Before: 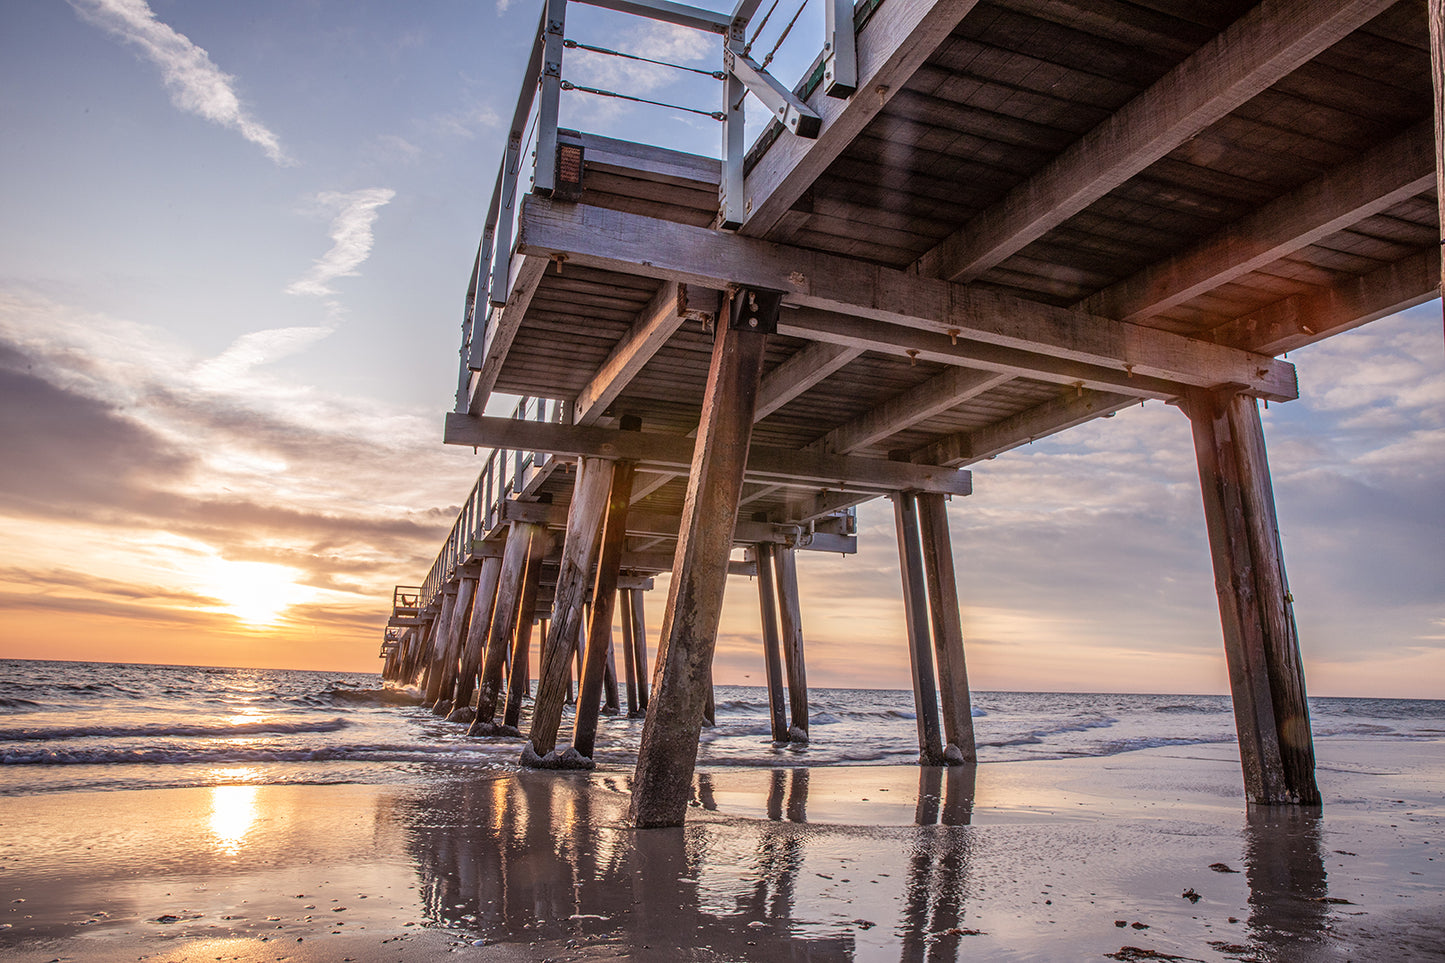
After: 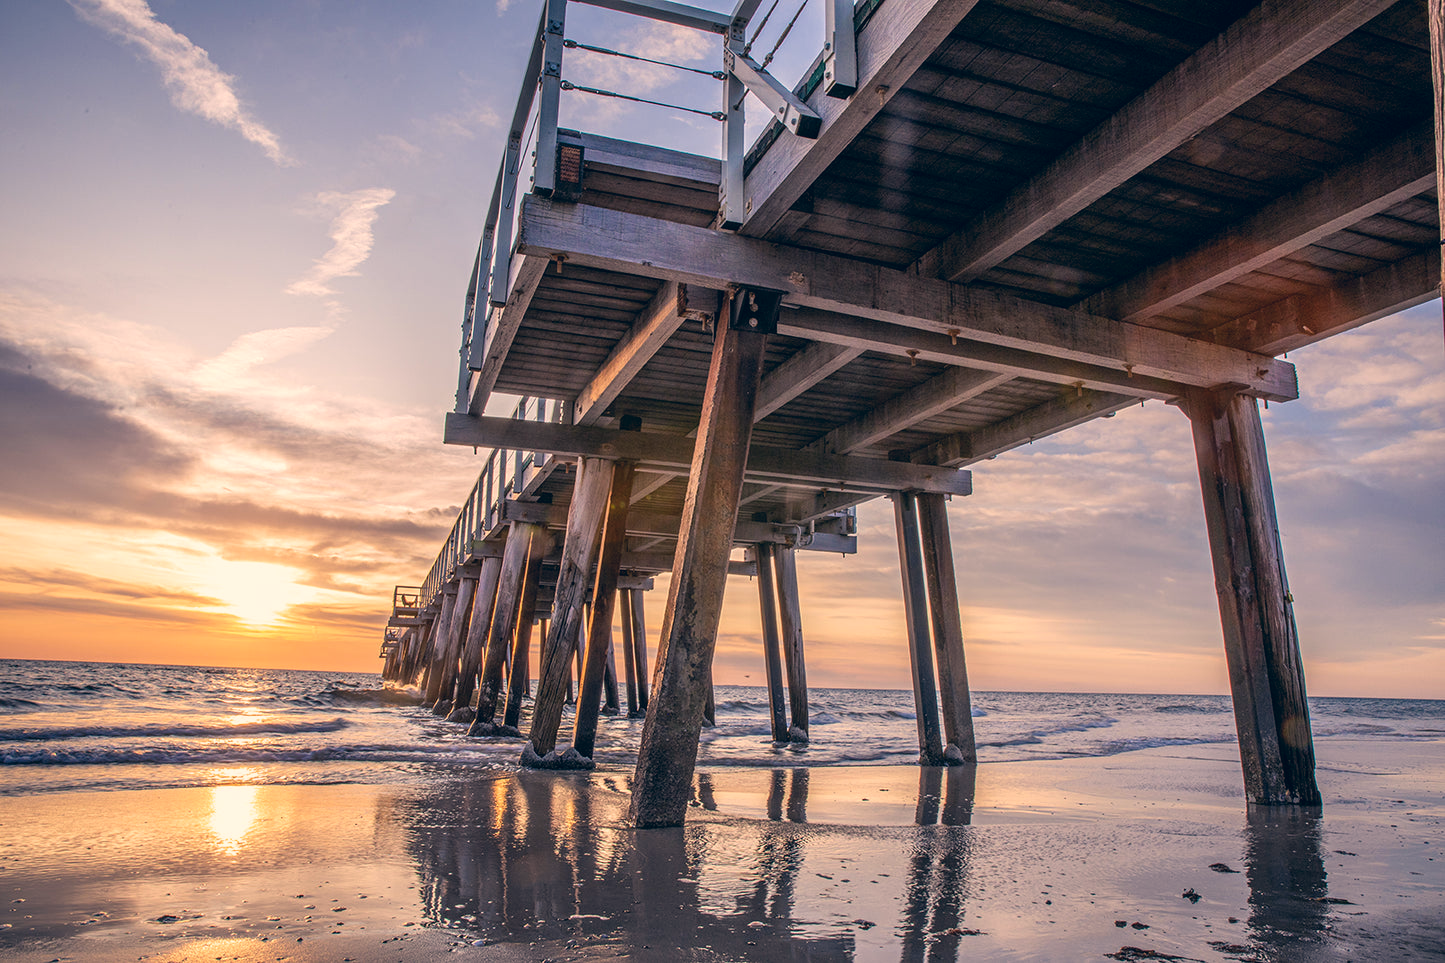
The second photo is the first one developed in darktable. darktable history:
color correction: highlights a* 10.31, highlights b* 14.04, shadows a* -9.82, shadows b* -14.89
